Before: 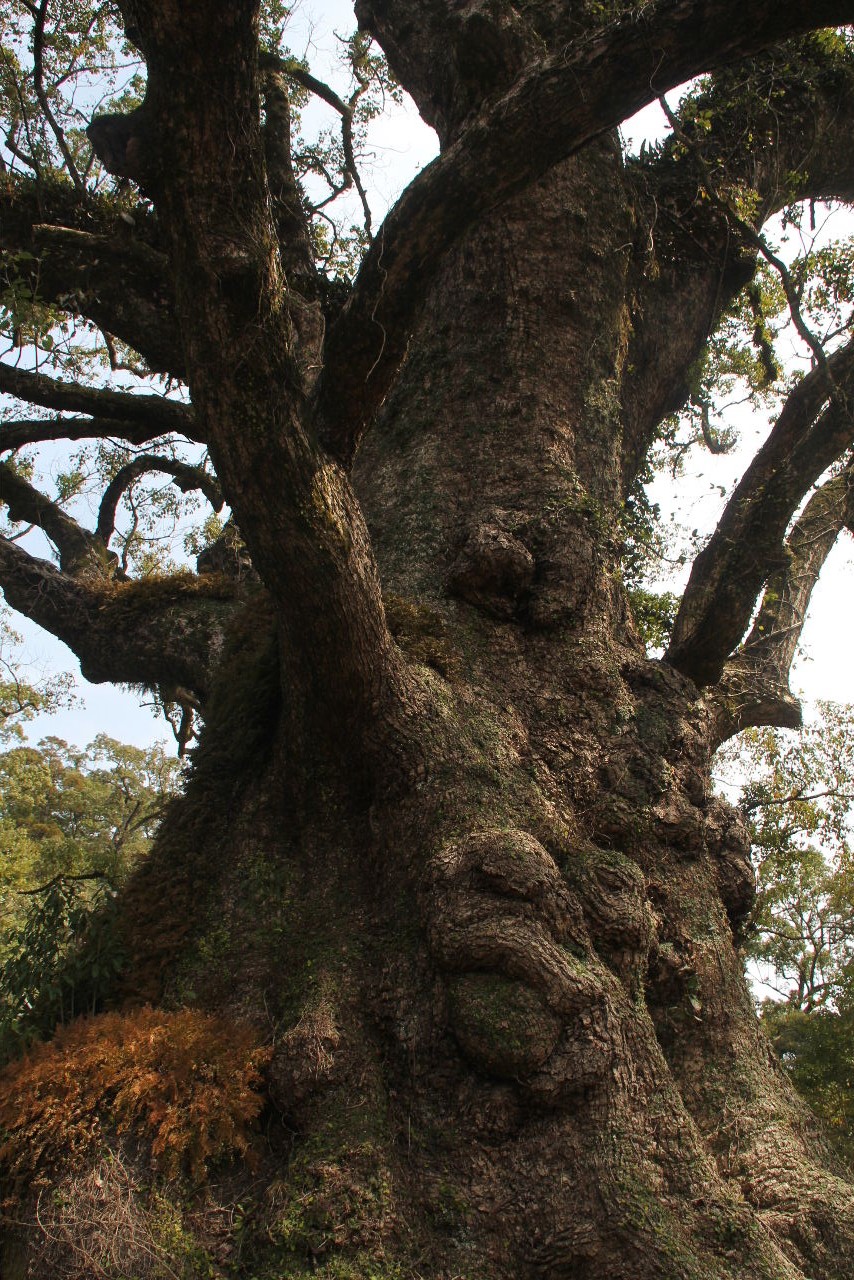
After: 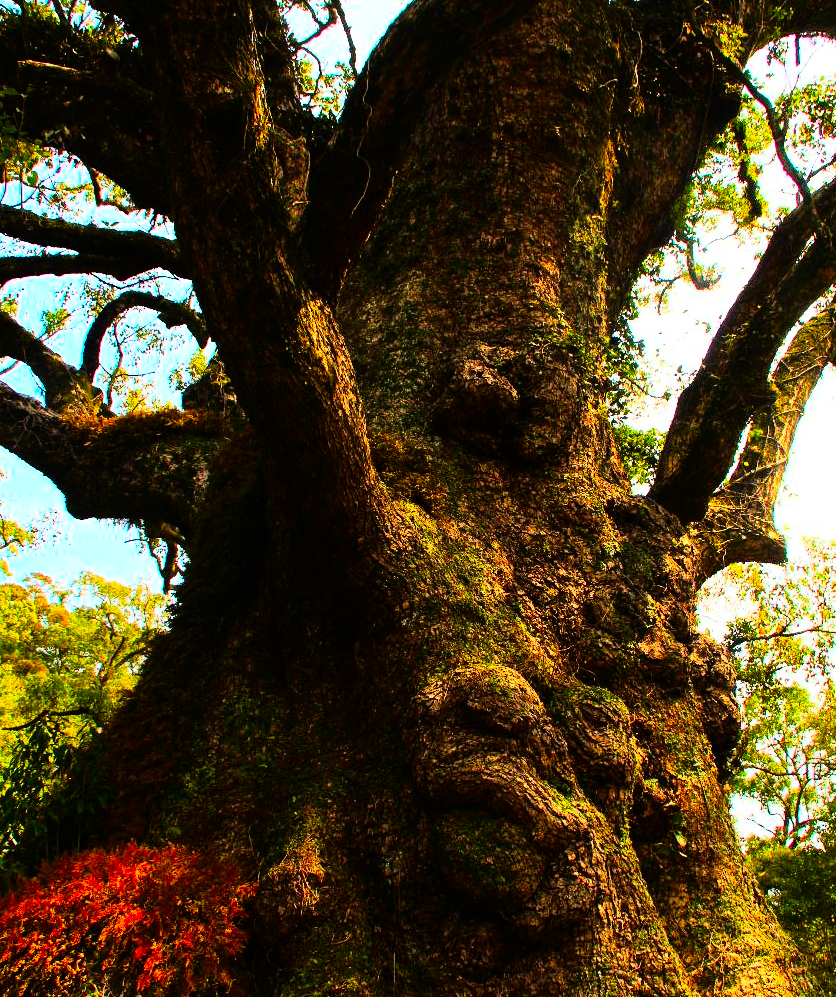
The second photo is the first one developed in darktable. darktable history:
rgb curve: curves: ch0 [(0, 0) (0.21, 0.15) (0.24, 0.21) (0.5, 0.75) (0.75, 0.96) (0.89, 0.99) (1, 1)]; ch1 [(0, 0.02) (0.21, 0.13) (0.25, 0.2) (0.5, 0.67) (0.75, 0.9) (0.89, 0.97) (1, 1)]; ch2 [(0, 0.02) (0.21, 0.13) (0.25, 0.2) (0.5, 0.67) (0.75, 0.9) (0.89, 0.97) (1, 1)], compensate middle gray true
crop and rotate: left 1.814%, top 12.818%, right 0.25%, bottom 9.225%
haze removal: compatibility mode true, adaptive false
color correction: saturation 3
